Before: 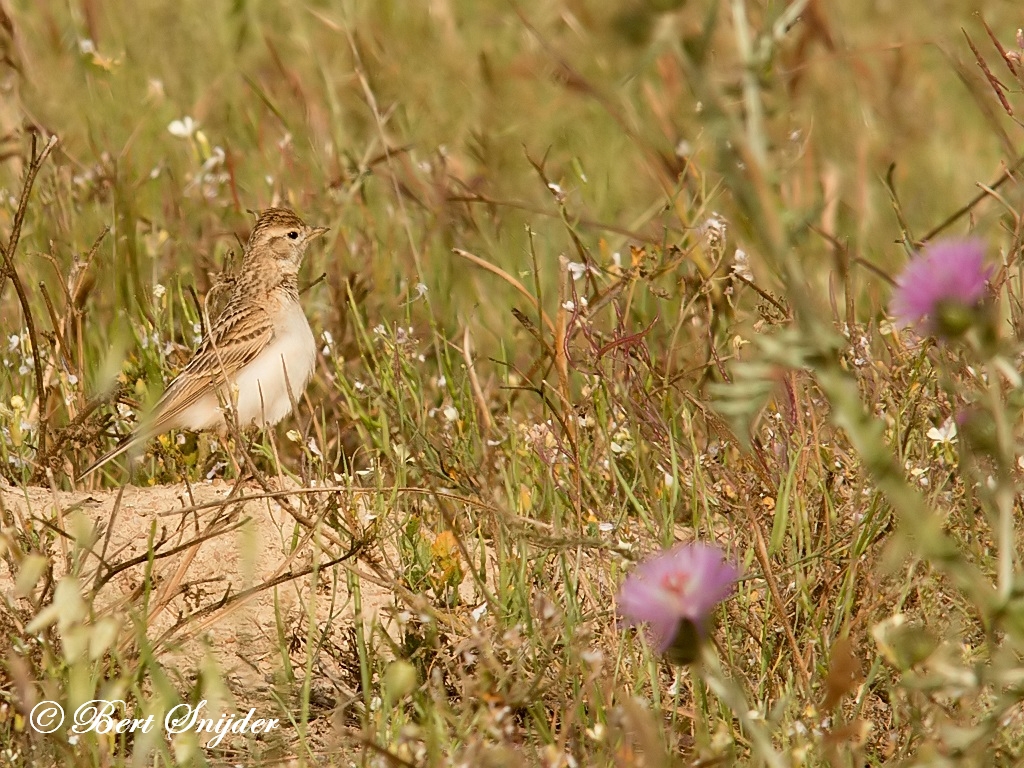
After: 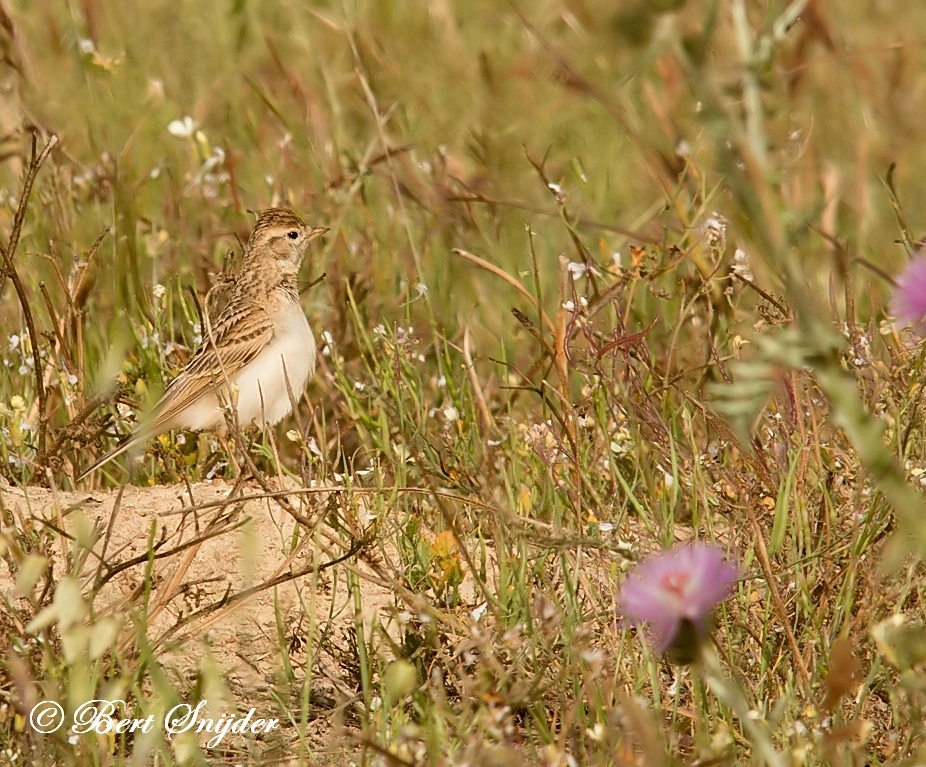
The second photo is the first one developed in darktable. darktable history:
crop: right 9.517%, bottom 0.036%
shadows and highlights: shadows 31.77, highlights -32.18, soften with gaussian
